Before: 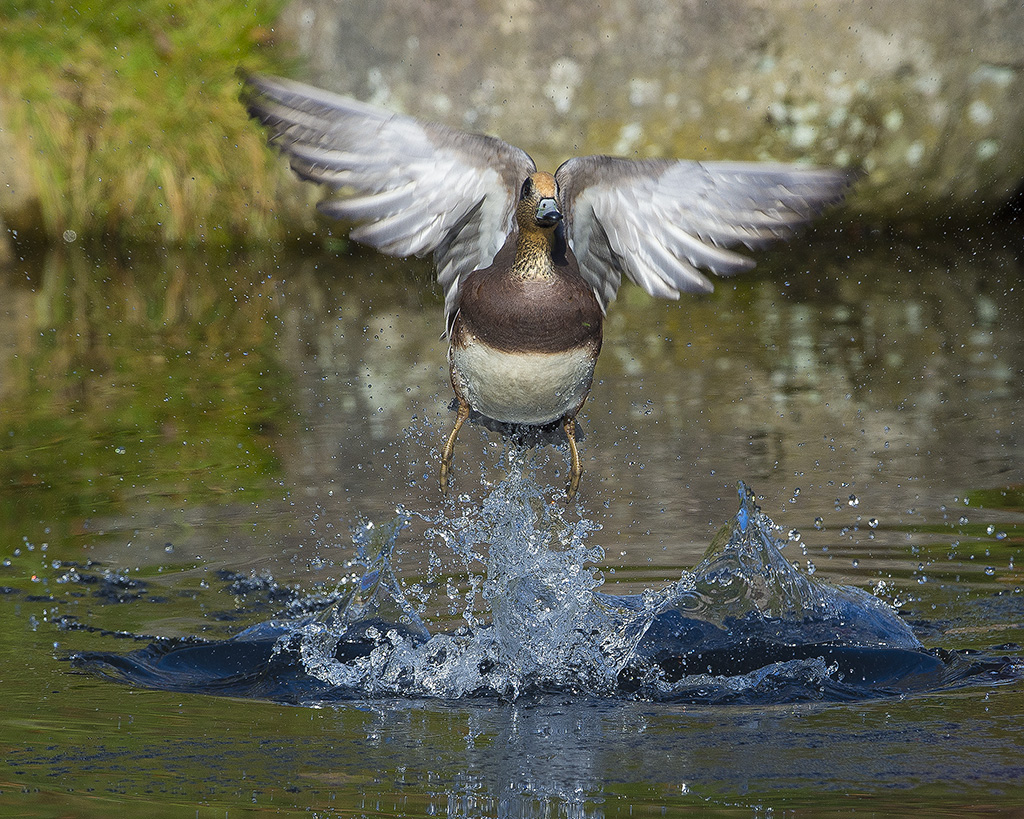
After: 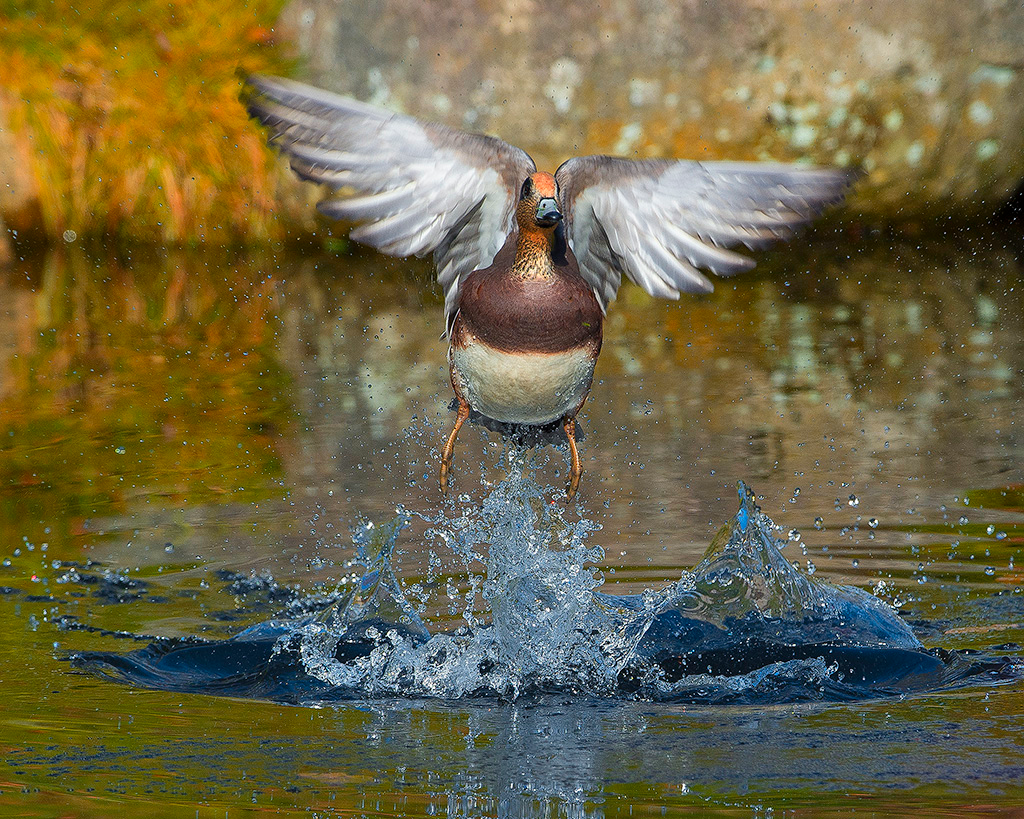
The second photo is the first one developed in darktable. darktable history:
shadows and highlights: highlights color adjustment 0%, low approximation 0.01, soften with gaussian
color zones: curves: ch1 [(0.24, 0.629) (0.75, 0.5)]; ch2 [(0.255, 0.454) (0.745, 0.491)], mix 102.12%
